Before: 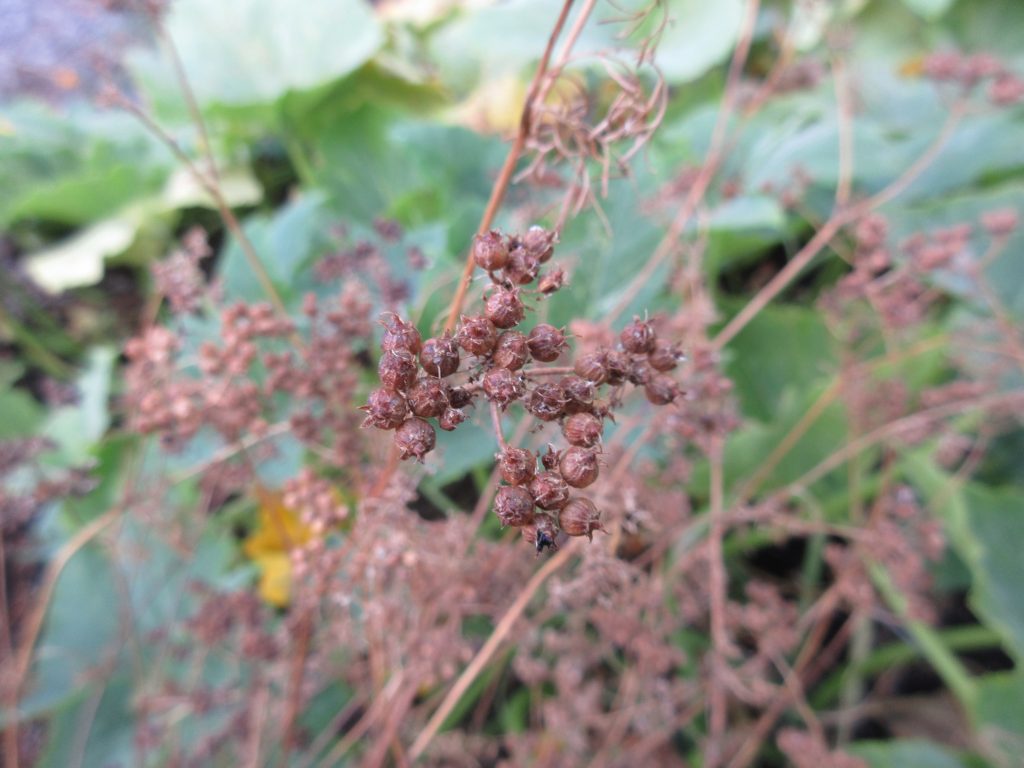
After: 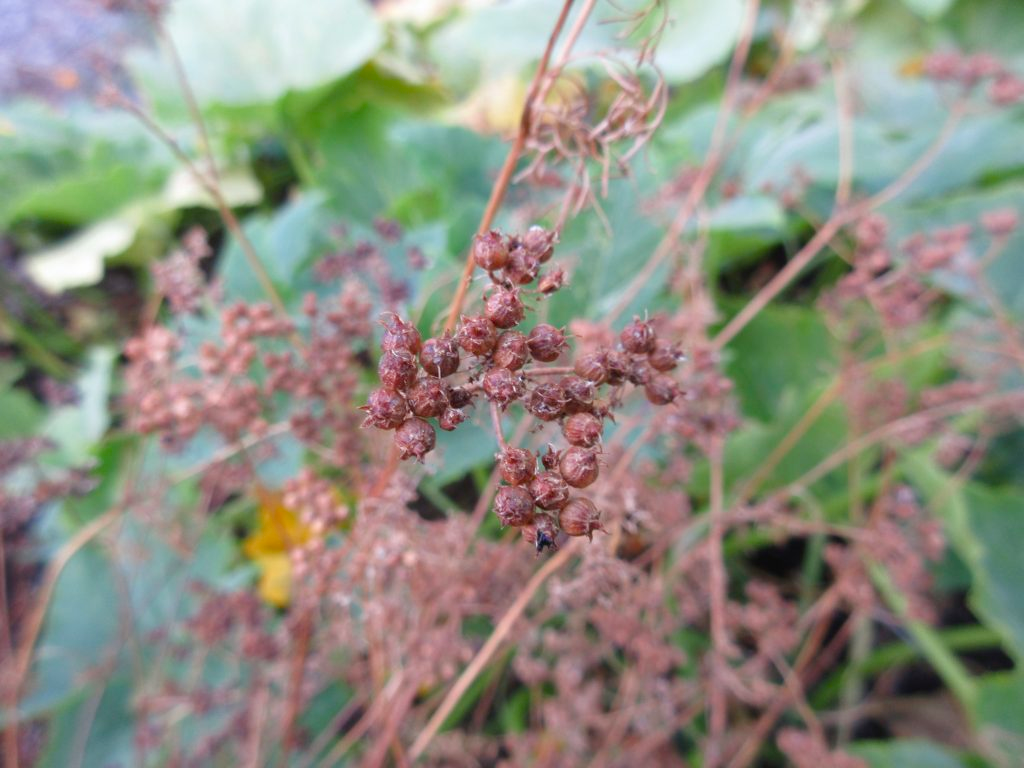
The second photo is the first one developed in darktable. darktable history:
color balance rgb: shadows fall-off 100.663%, linear chroma grading › global chroma 14.754%, perceptual saturation grading › global saturation 0.108%, perceptual saturation grading › highlights -18.524%, perceptual saturation grading › mid-tones 6.898%, perceptual saturation grading › shadows 27.718%, mask middle-gray fulcrum 22.782%
